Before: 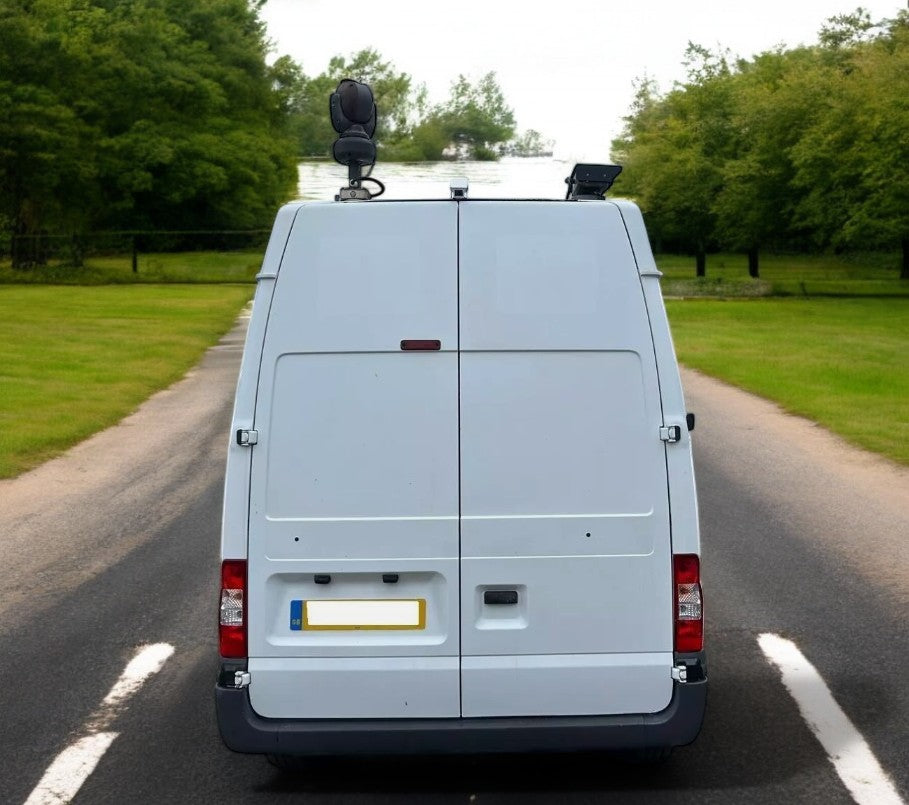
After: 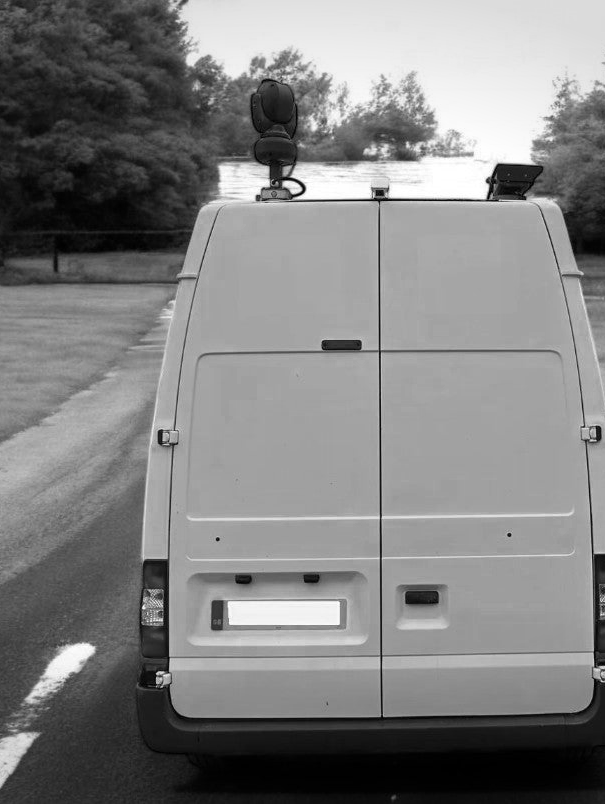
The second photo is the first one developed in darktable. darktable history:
crop and rotate: left 8.786%, right 24.548%
color zones: curves: ch0 [(0.002, 0.593) (0.143, 0.417) (0.285, 0.541) (0.455, 0.289) (0.608, 0.327) (0.727, 0.283) (0.869, 0.571) (1, 0.603)]; ch1 [(0, 0) (0.143, 0) (0.286, 0) (0.429, 0) (0.571, 0) (0.714, 0) (0.857, 0)]
vignetting: fall-off start 100%, brightness -0.282, width/height ratio 1.31
